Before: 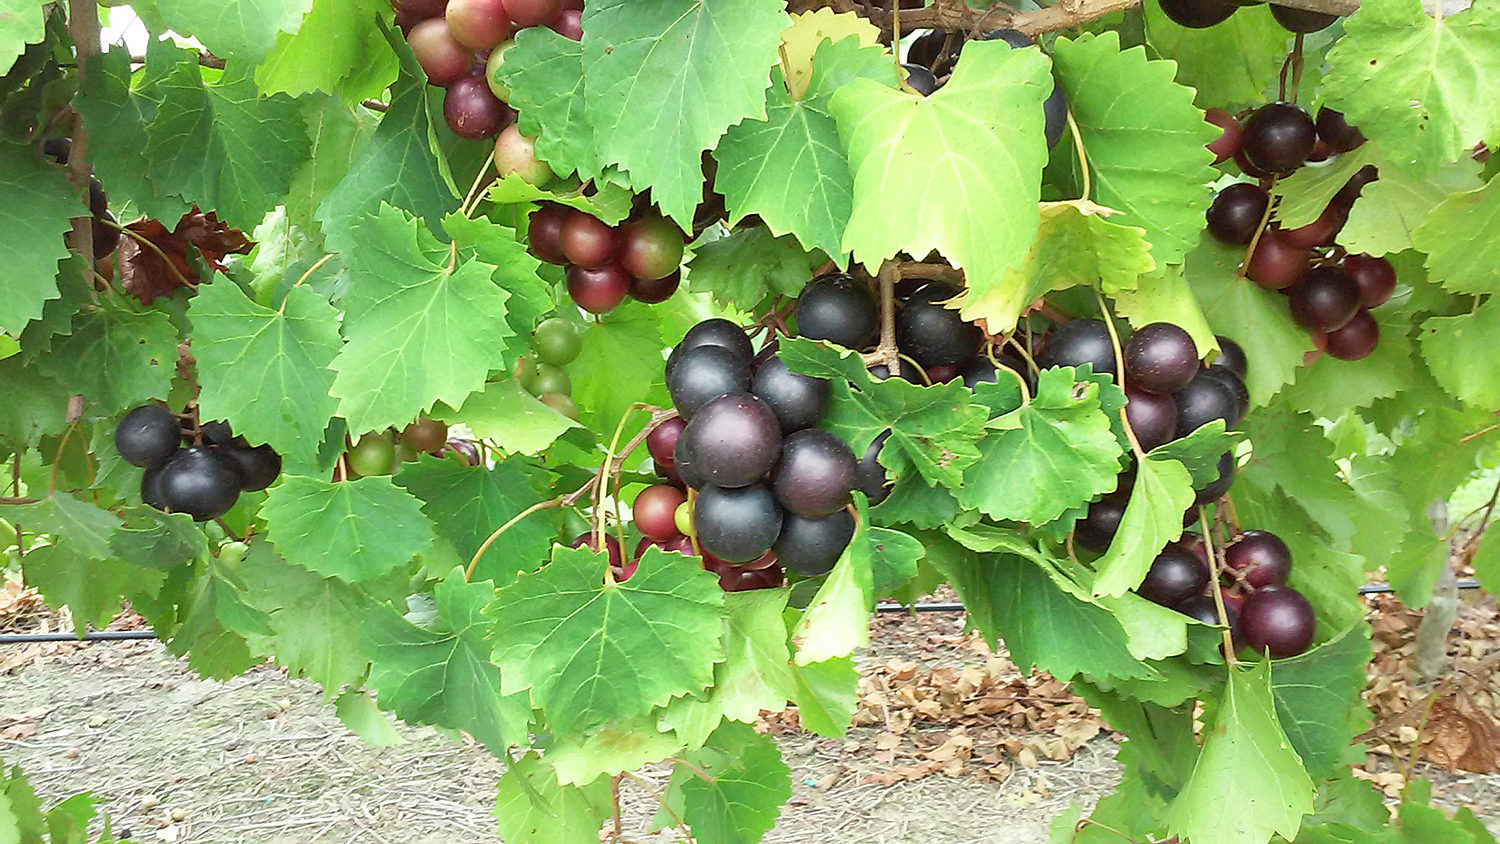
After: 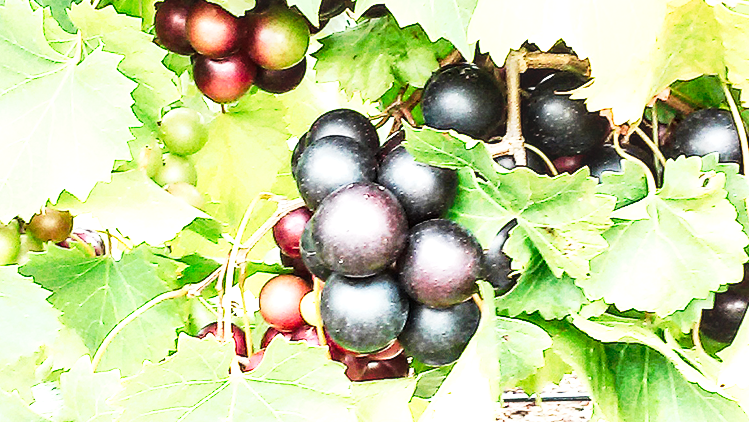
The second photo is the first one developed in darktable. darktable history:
exposure: black level correction 0, exposure 0.7 EV, compensate exposure bias true, compensate highlight preservation false
local contrast: on, module defaults
tone equalizer: -8 EV -1.08 EV, -7 EV -1.01 EV, -6 EV -0.867 EV, -5 EV -0.578 EV, -3 EV 0.578 EV, -2 EV 0.867 EV, -1 EV 1.01 EV, +0 EV 1.08 EV, edges refinement/feathering 500, mask exposure compensation -1.57 EV, preserve details no
crop: left 25%, top 25%, right 25%, bottom 25%
contrast equalizer: octaves 7, y [[0.6 ×6], [0.55 ×6], [0 ×6], [0 ×6], [0 ×6]], mix 0.15
graduated density: rotation 5.63°, offset 76.9
tone curve: curves: ch0 [(0, 0) (0.003, 0.003) (0.011, 0.013) (0.025, 0.029) (0.044, 0.052) (0.069, 0.081) (0.1, 0.116) (0.136, 0.158) (0.177, 0.207) (0.224, 0.268) (0.277, 0.373) (0.335, 0.465) (0.399, 0.565) (0.468, 0.674) (0.543, 0.79) (0.623, 0.853) (0.709, 0.918) (0.801, 0.956) (0.898, 0.977) (1, 1)], preserve colors none
